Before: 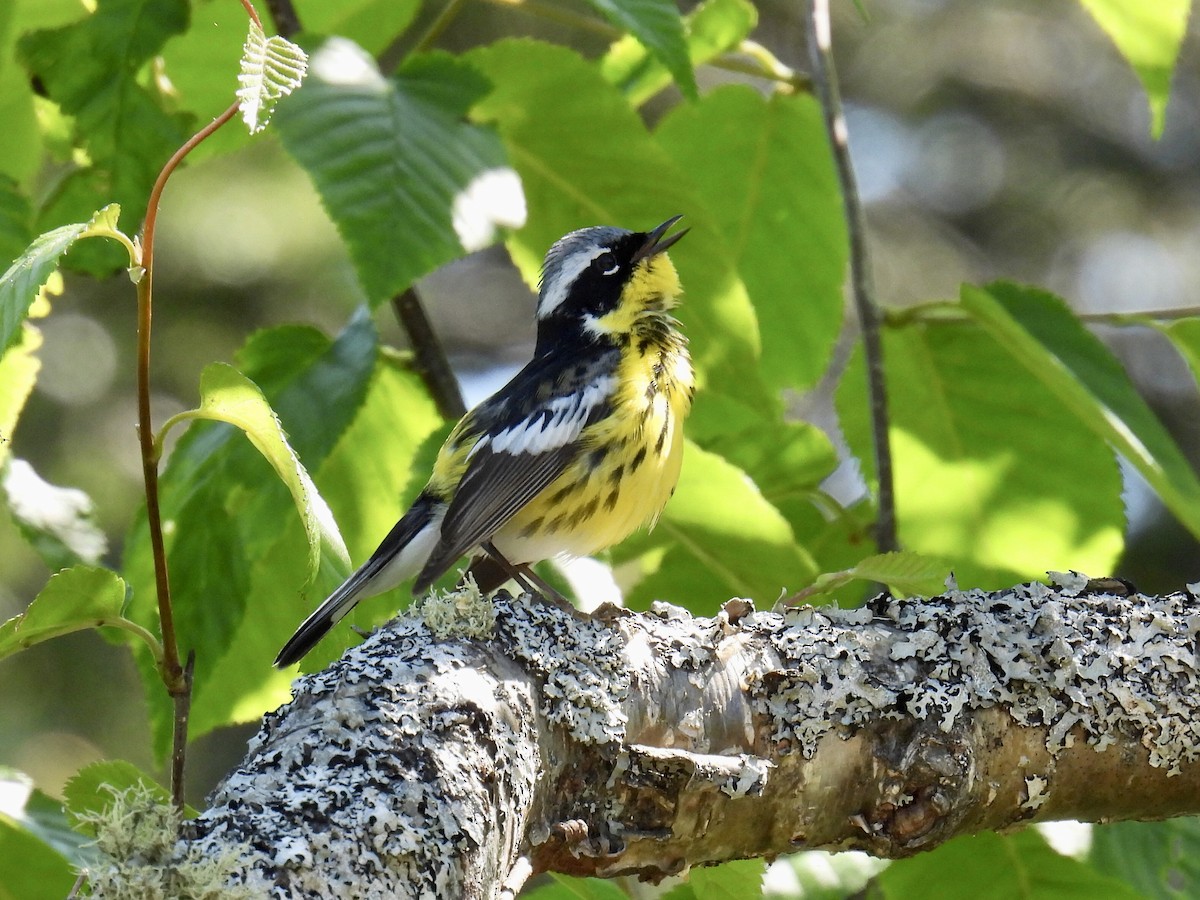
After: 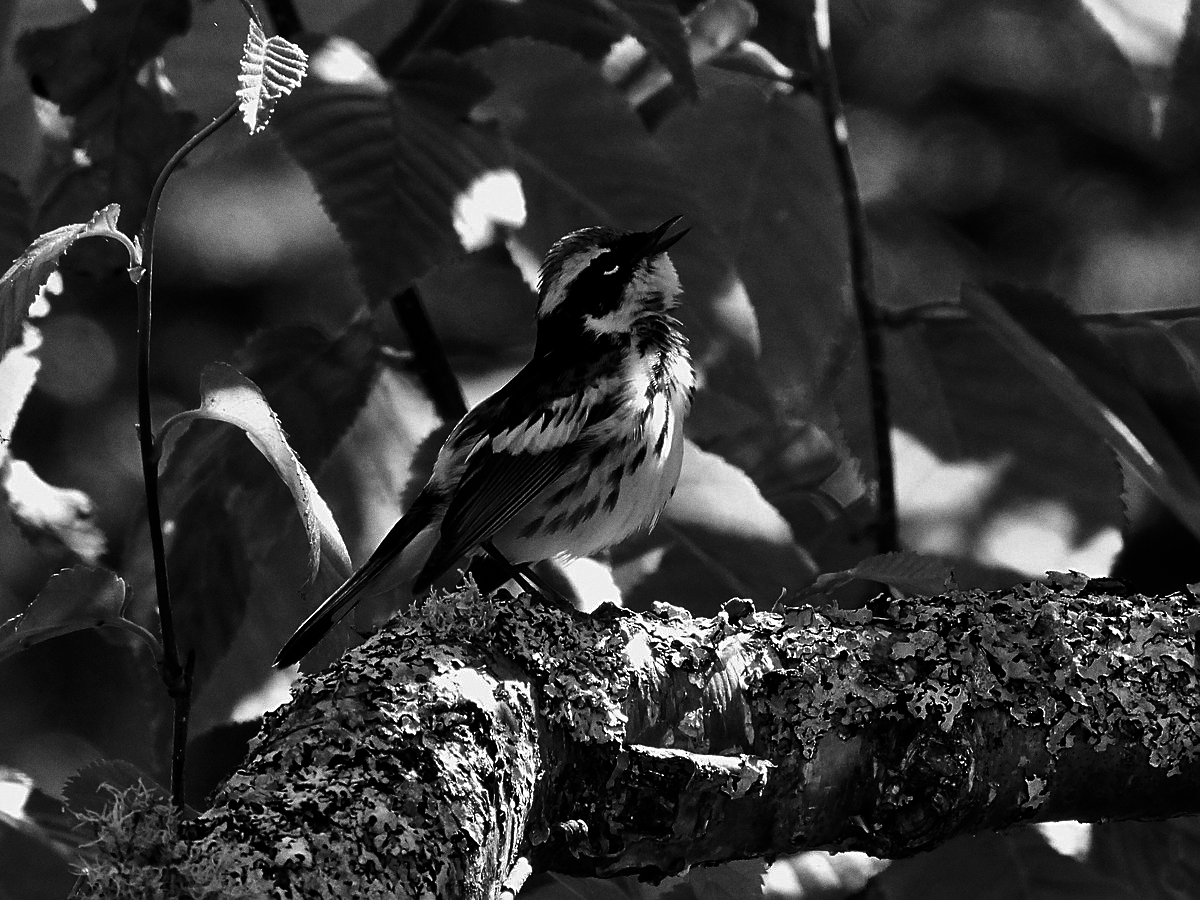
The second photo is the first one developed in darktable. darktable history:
grain: coarseness 0.09 ISO
sharpen: on, module defaults
contrast brightness saturation: contrast 0.02, brightness -1, saturation -1
